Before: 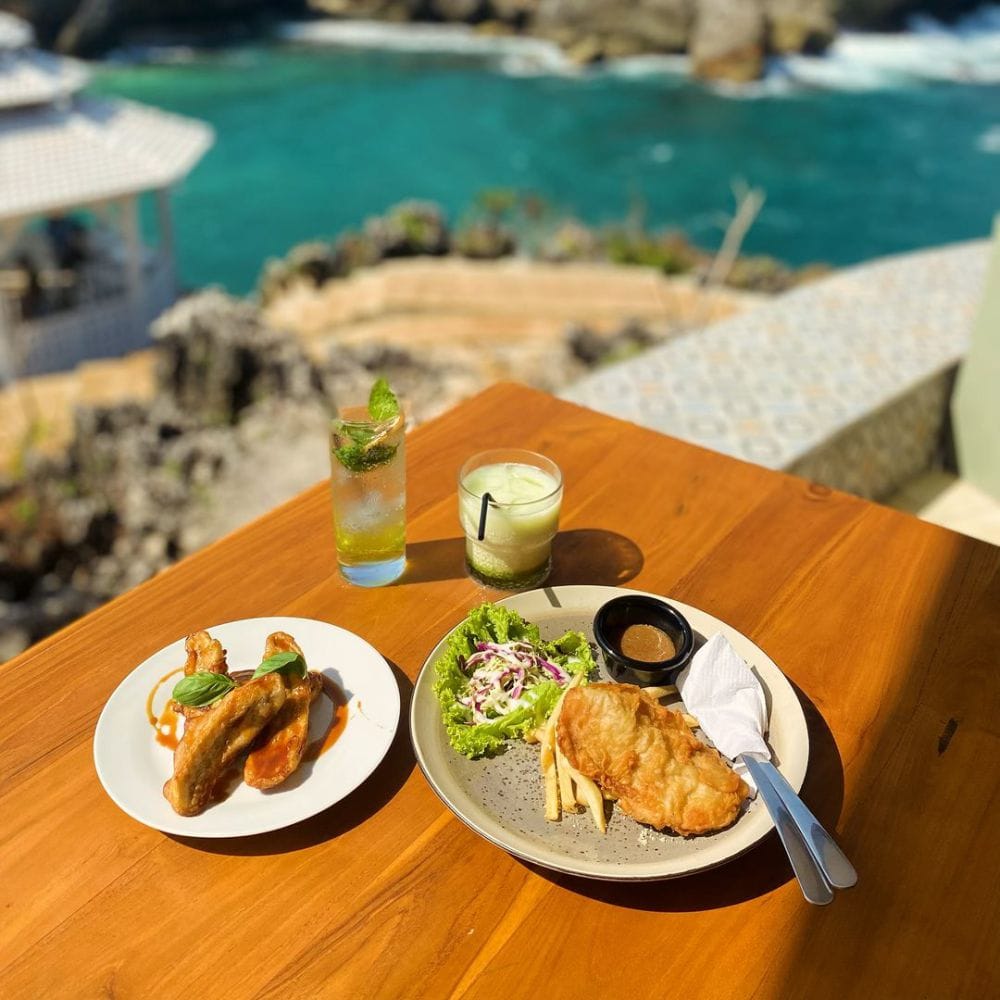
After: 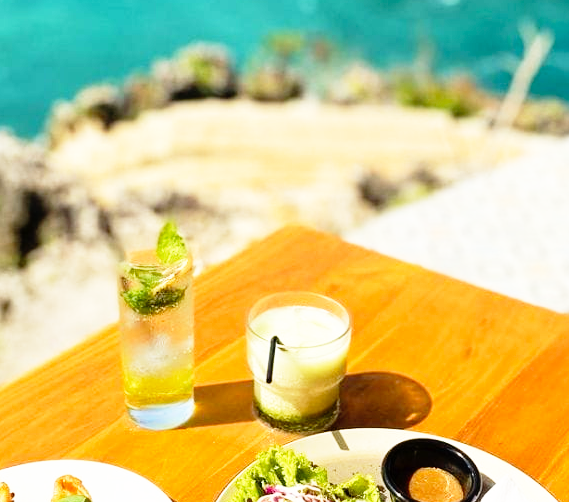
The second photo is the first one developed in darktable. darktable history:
base curve: curves: ch0 [(0, 0) (0.012, 0.01) (0.073, 0.168) (0.31, 0.711) (0.645, 0.957) (1, 1)], preserve colors none
crop: left 21.201%, top 15.7%, right 21.89%, bottom 34.037%
